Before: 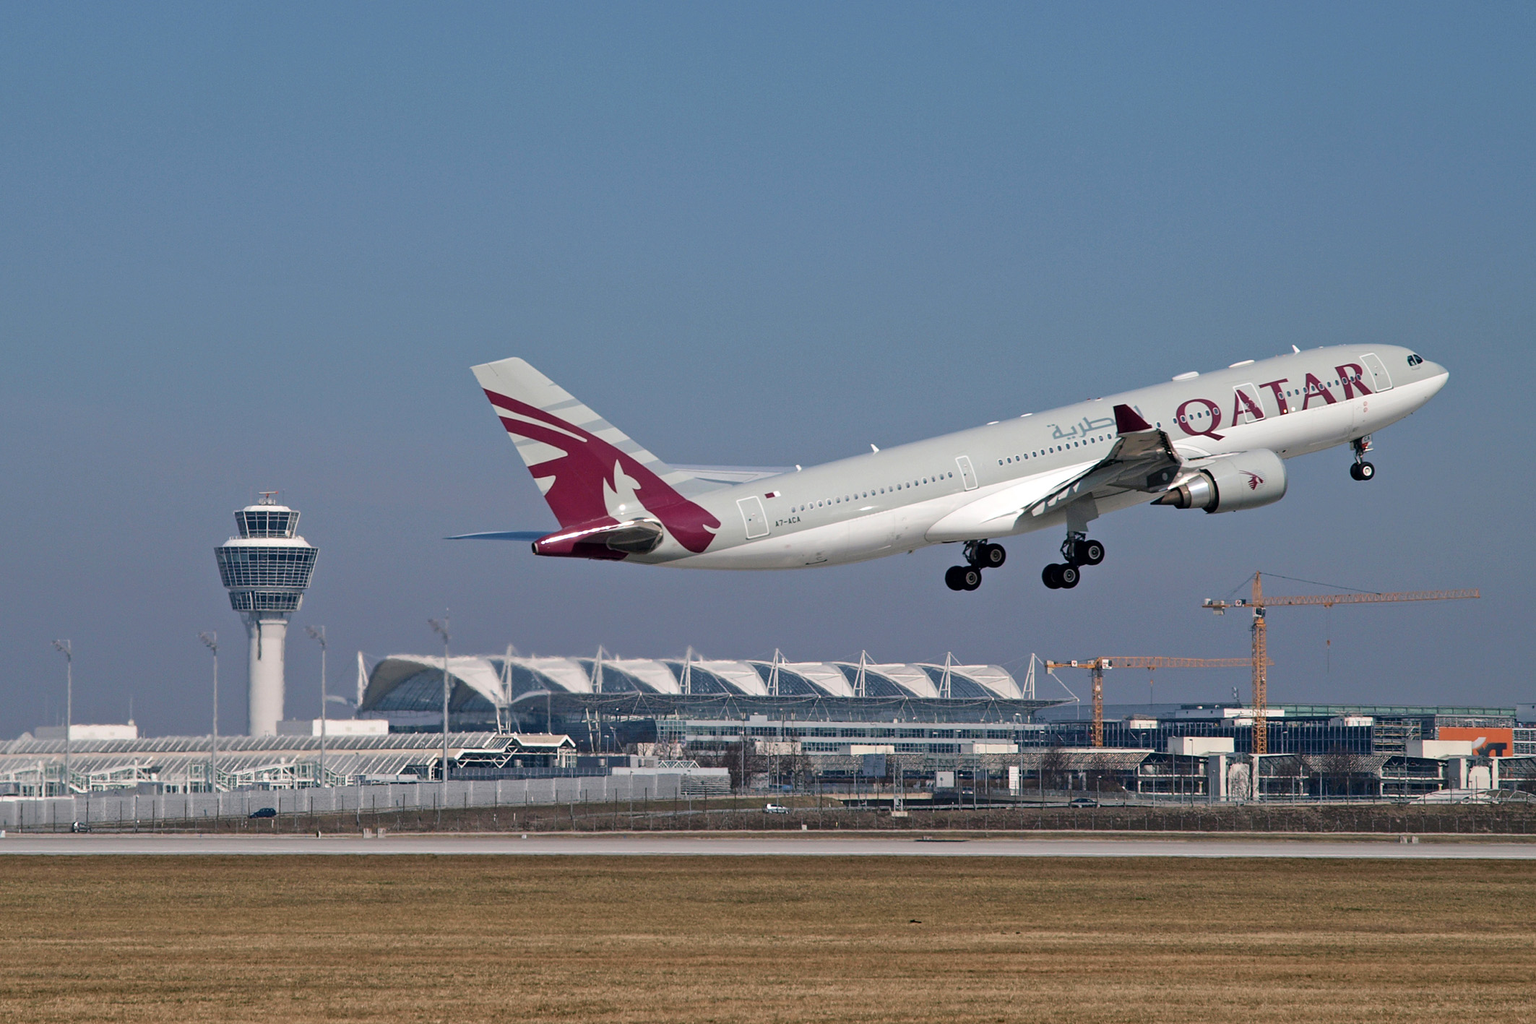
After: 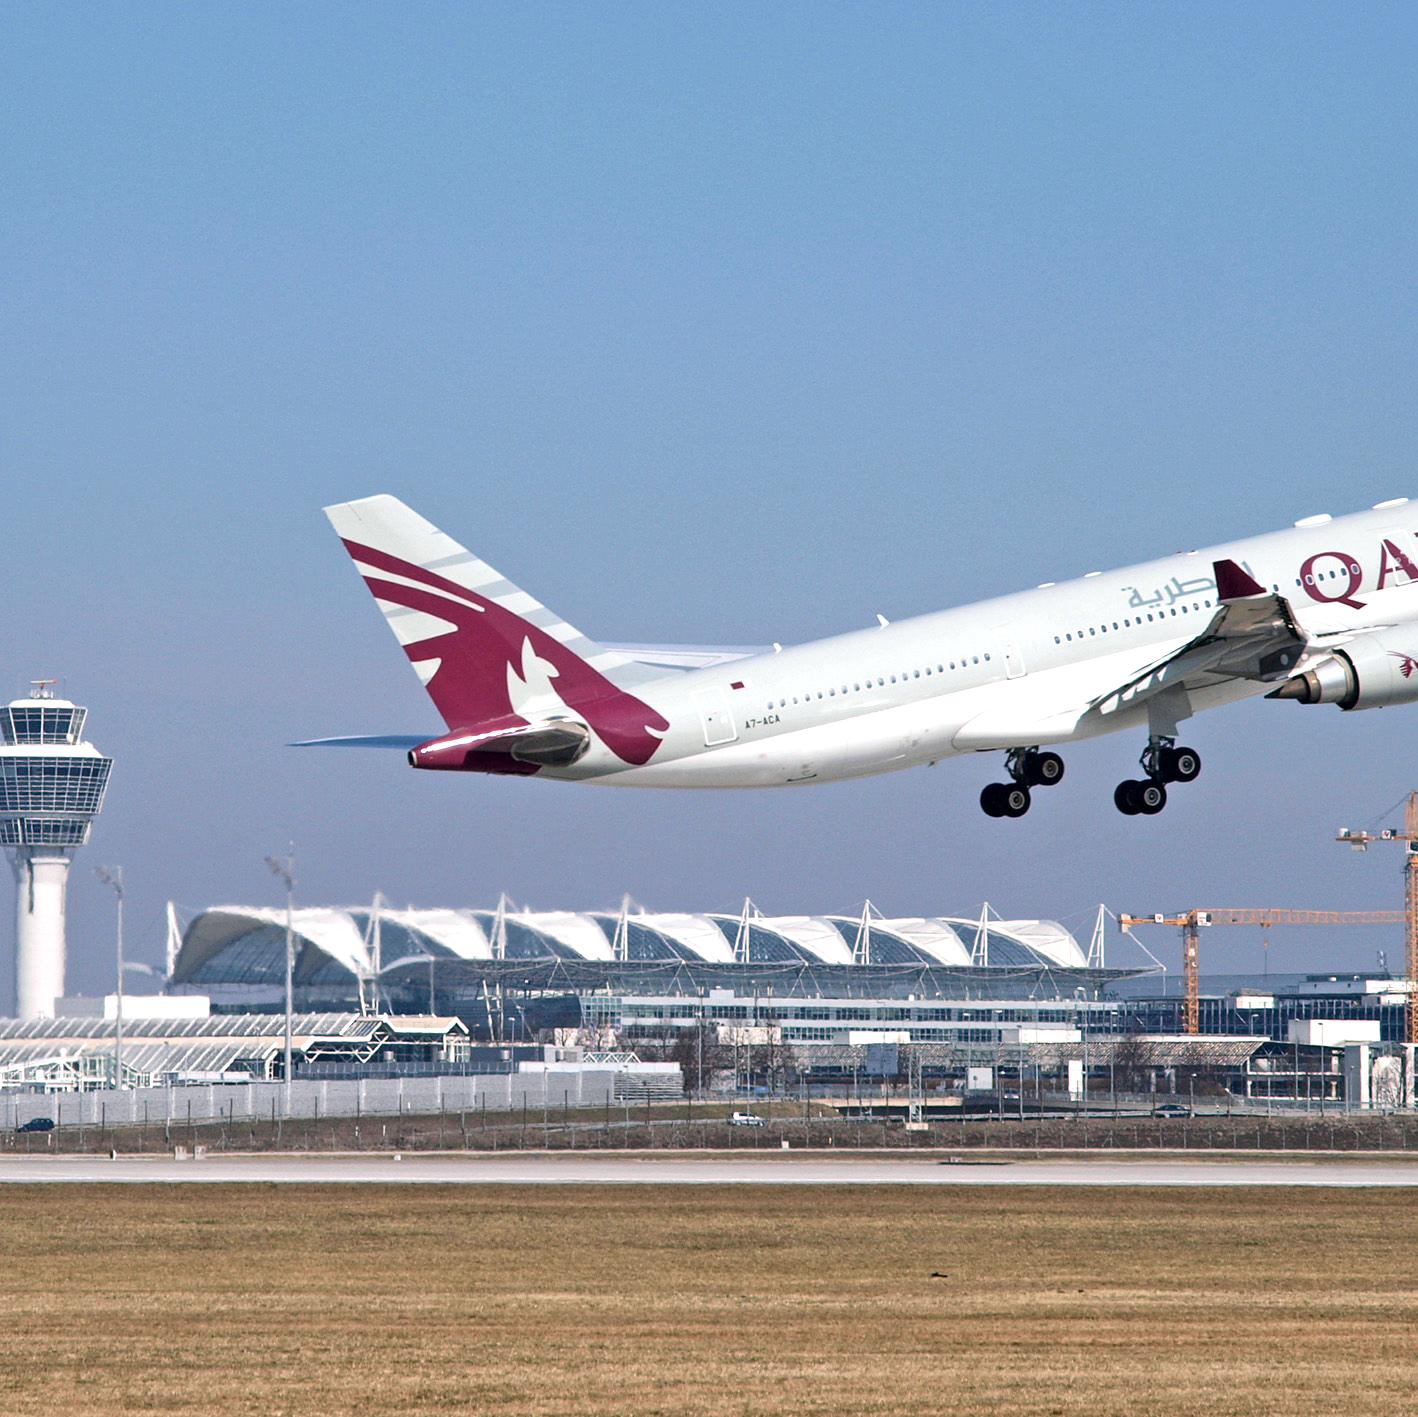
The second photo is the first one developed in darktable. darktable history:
color balance rgb: perceptual saturation grading › global saturation -3%
crop and rotate: left 15.446%, right 17.836%
white balance: red 0.988, blue 1.017
exposure: exposure 0.766 EV, compensate highlight preservation false
